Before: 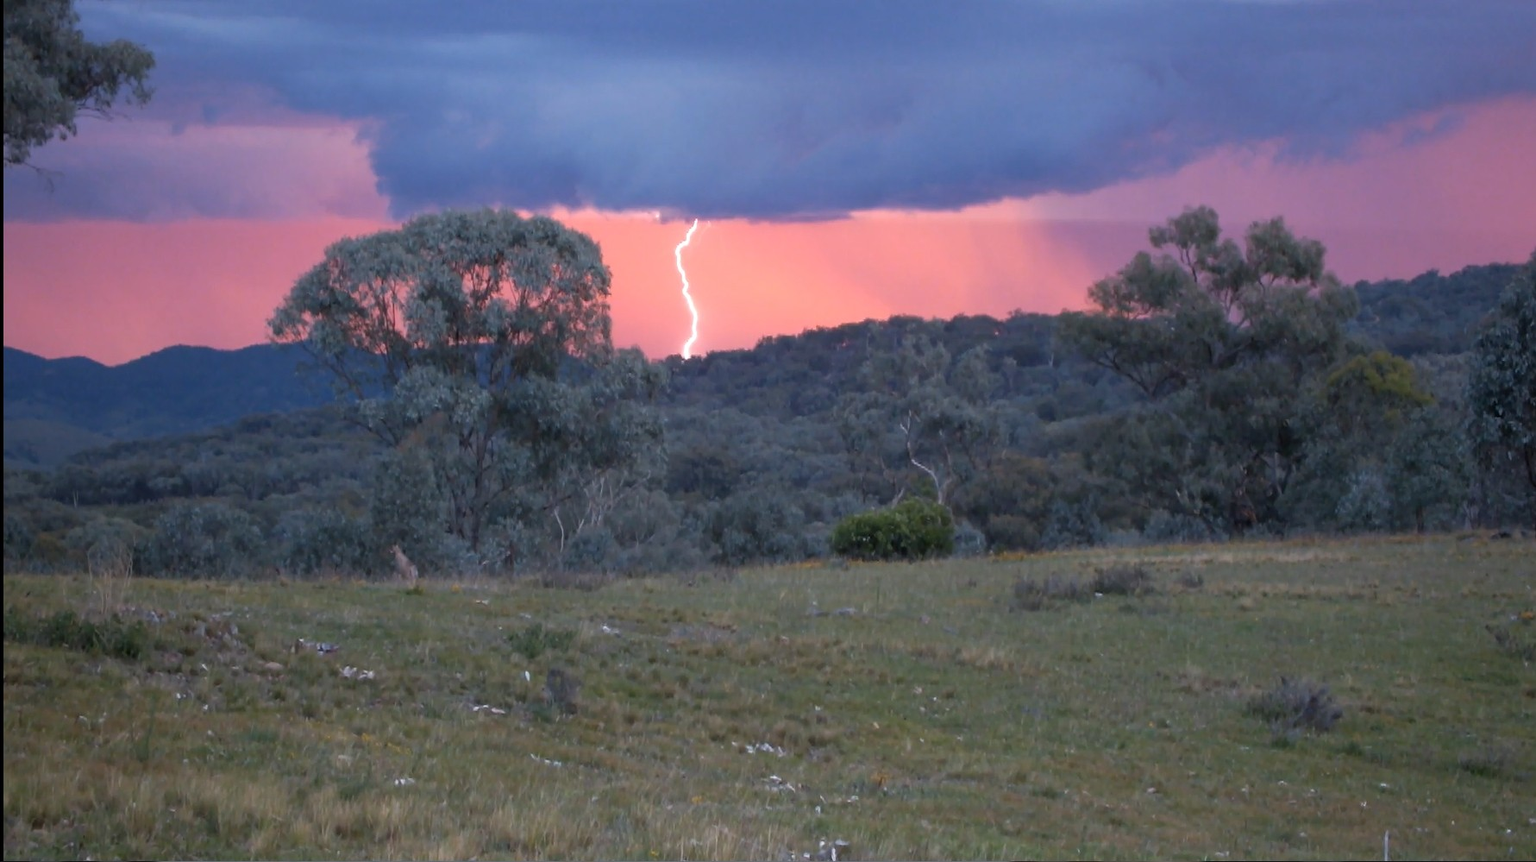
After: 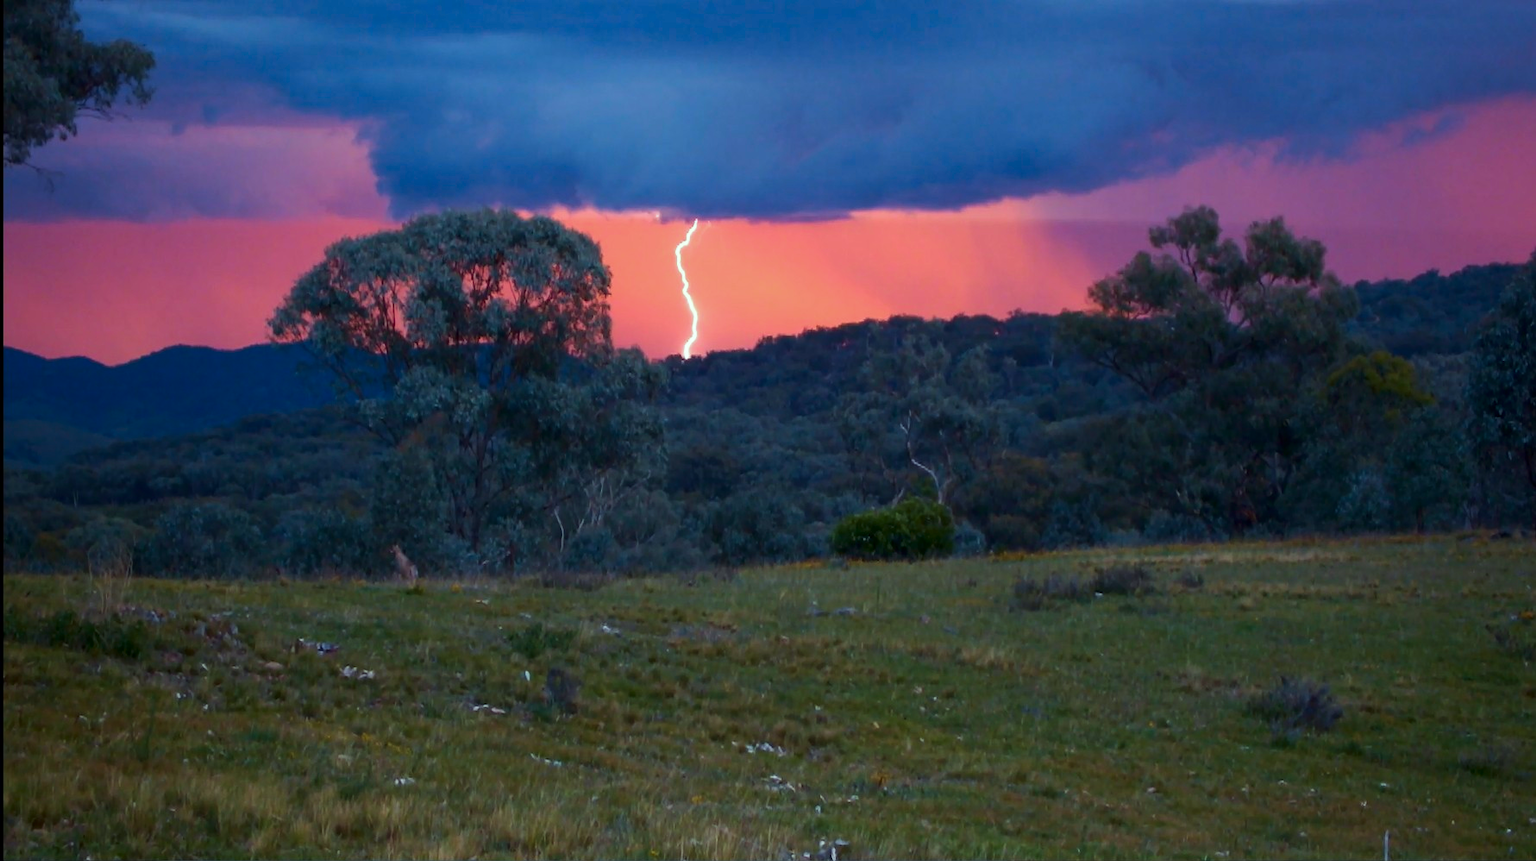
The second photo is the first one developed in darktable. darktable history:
velvia: on, module defaults
contrast brightness saturation: contrast 0.1, brightness -0.26, saturation 0.14
tone equalizer: on, module defaults
base curve: curves: ch0 [(0, 0) (0.235, 0.266) (0.503, 0.496) (0.786, 0.72) (1, 1)]
color contrast: green-magenta contrast 1.1, blue-yellow contrast 1.1, unbound 0
color correction: highlights a* -8, highlights b* 3.1
